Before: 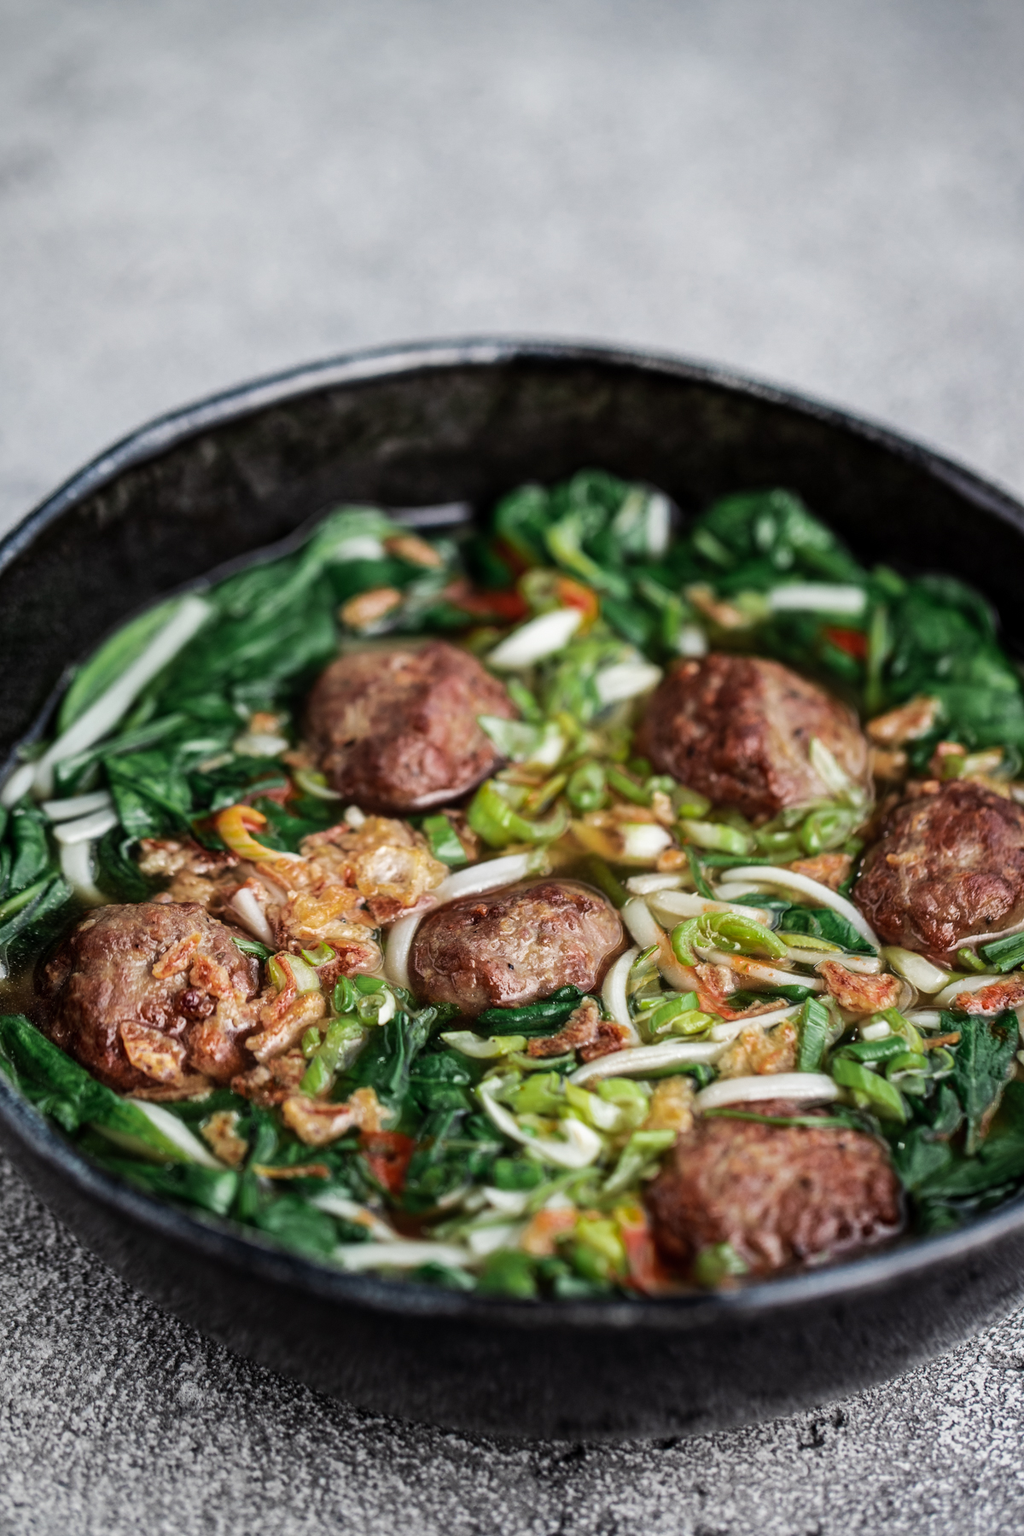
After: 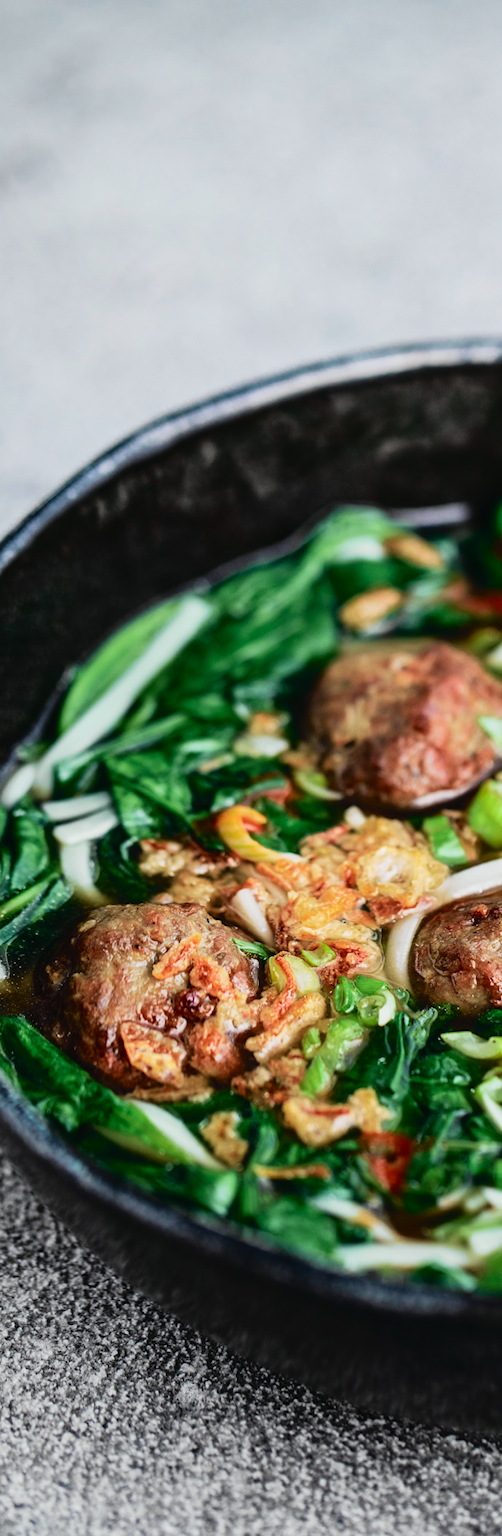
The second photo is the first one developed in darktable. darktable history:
tone curve: curves: ch0 [(0, 0.022) (0.114, 0.088) (0.282, 0.316) (0.446, 0.511) (0.613, 0.693) (0.786, 0.843) (0.999, 0.949)]; ch1 [(0, 0) (0.395, 0.343) (0.463, 0.427) (0.486, 0.474) (0.503, 0.5) (0.535, 0.522) (0.555, 0.546) (0.594, 0.614) (0.755, 0.793) (1, 1)]; ch2 [(0, 0) (0.369, 0.388) (0.449, 0.431) (0.501, 0.5) (0.528, 0.517) (0.561, 0.59) (0.612, 0.646) (0.697, 0.721) (1, 1)], color space Lab, independent channels, preserve colors none
crop and rotate: left 0%, top 0%, right 50.845%
